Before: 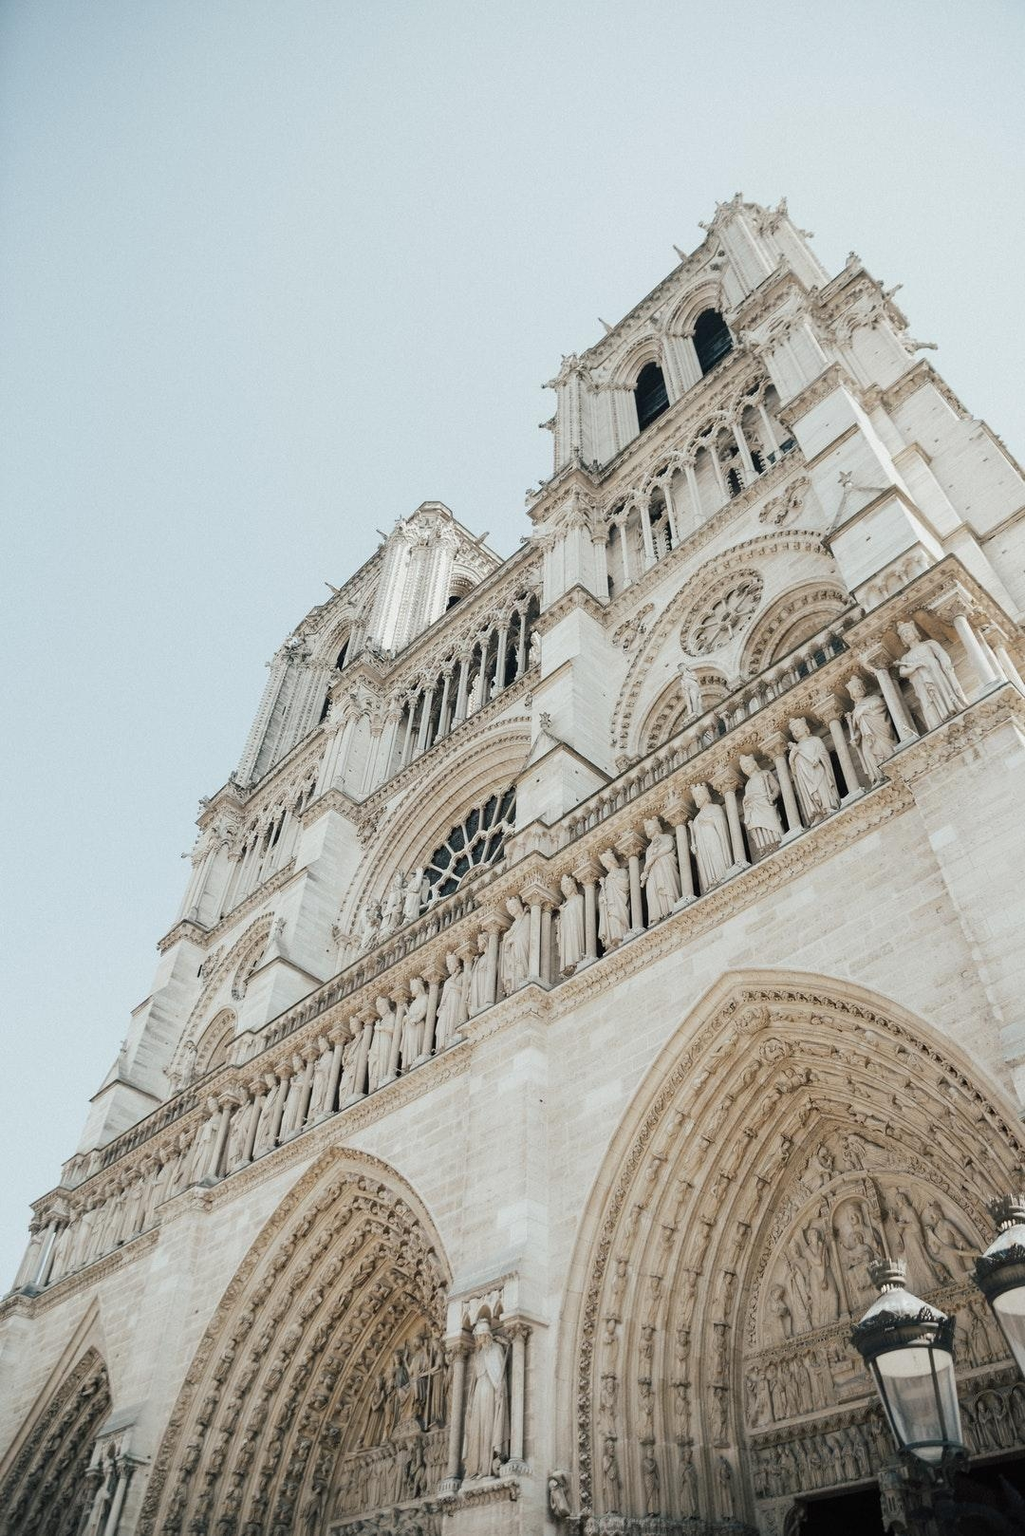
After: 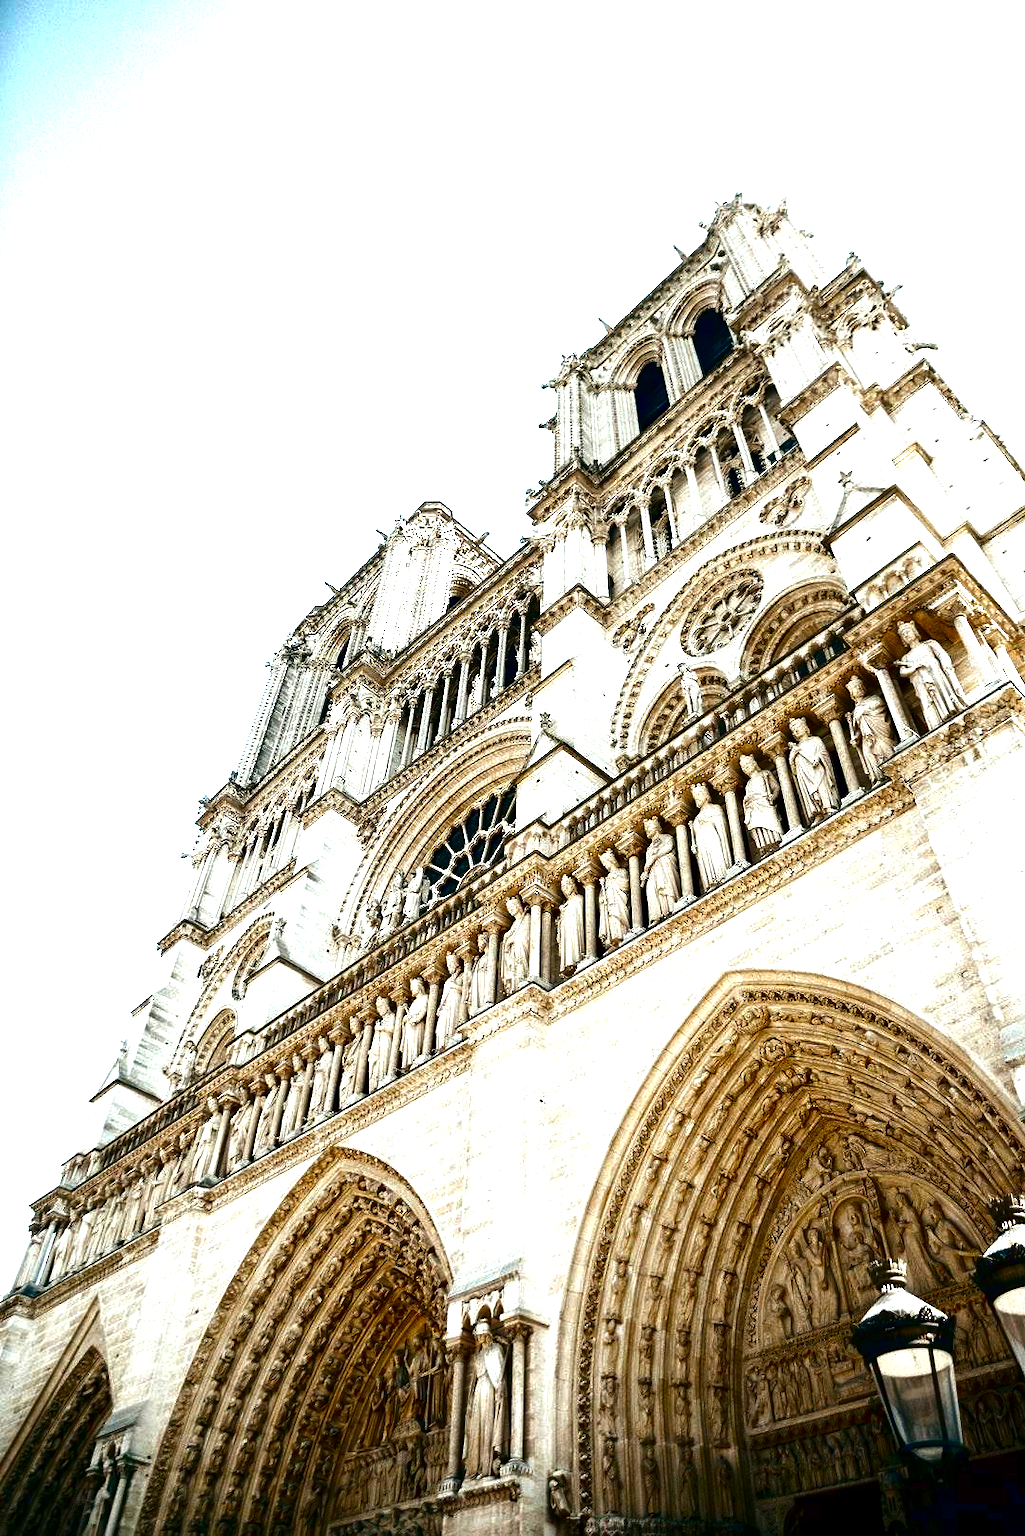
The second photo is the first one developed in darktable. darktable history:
contrast brightness saturation: brightness -0.98, saturation 0.993
exposure: black level correction 0.001, exposure 1 EV, compensate highlight preservation false
